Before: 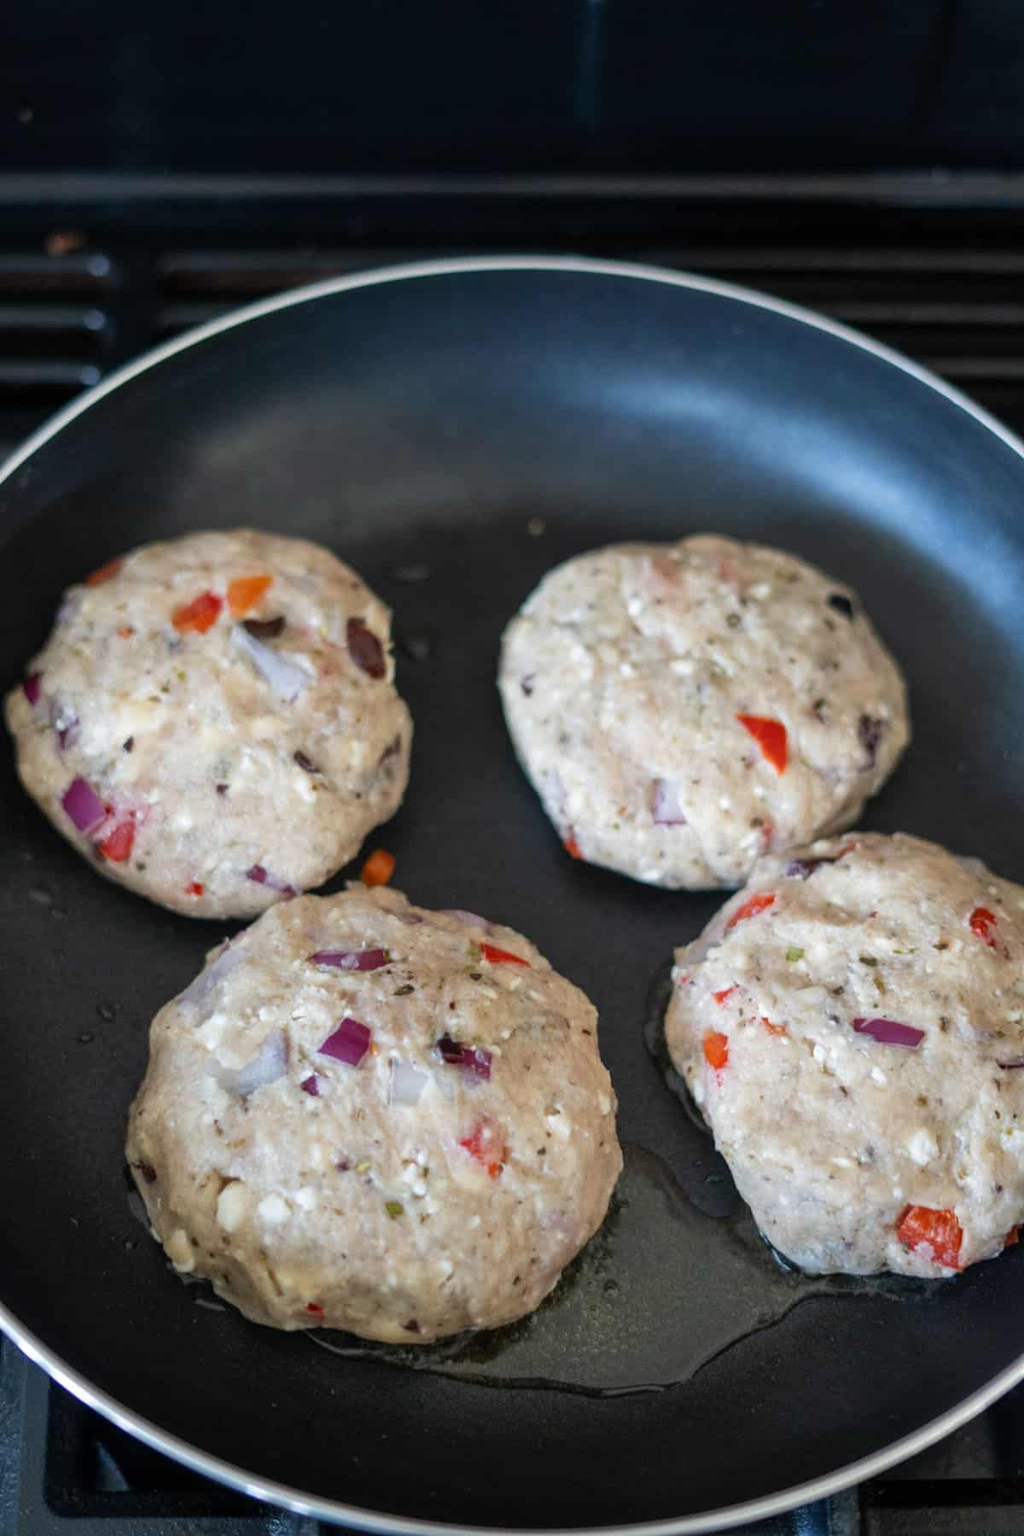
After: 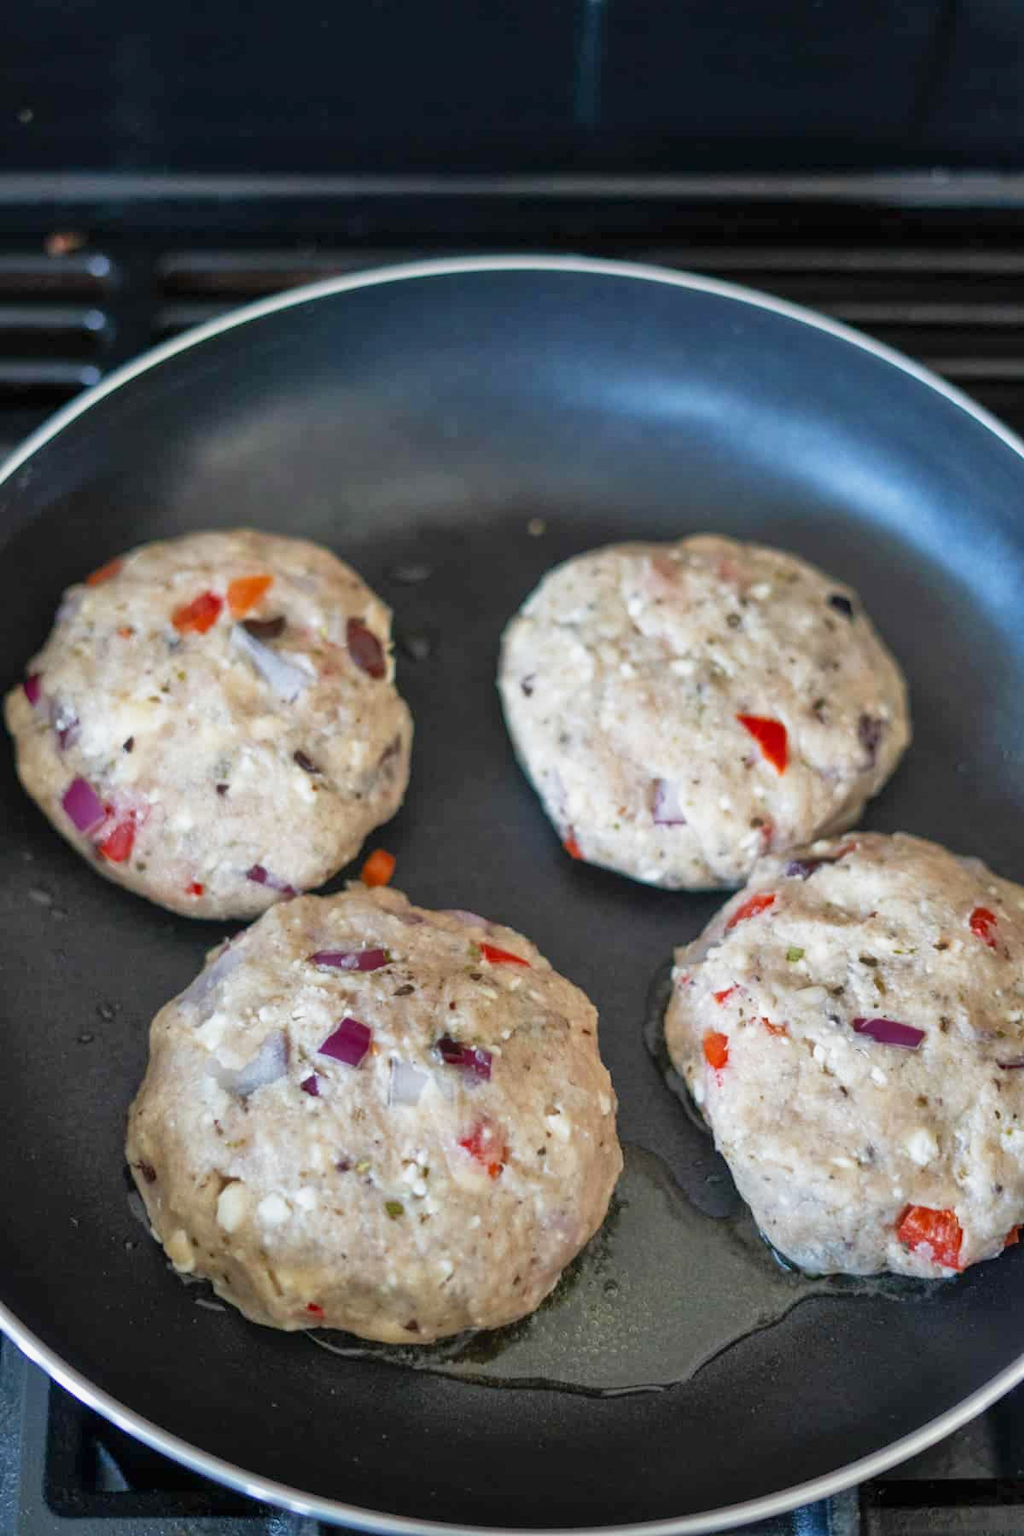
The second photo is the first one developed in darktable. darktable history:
base curve: curves: ch0 [(0, 0) (0.495, 0.917) (1, 1)], preserve colors none
shadows and highlights: shadows 22.09, highlights -48.72, soften with gaussian
tone equalizer: -8 EV -0.021 EV, -7 EV 0.044 EV, -6 EV -0.006 EV, -5 EV 0.008 EV, -4 EV -0.029 EV, -3 EV -0.233 EV, -2 EV -0.68 EV, -1 EV -1 EV, +0 EV -0.991 EV
